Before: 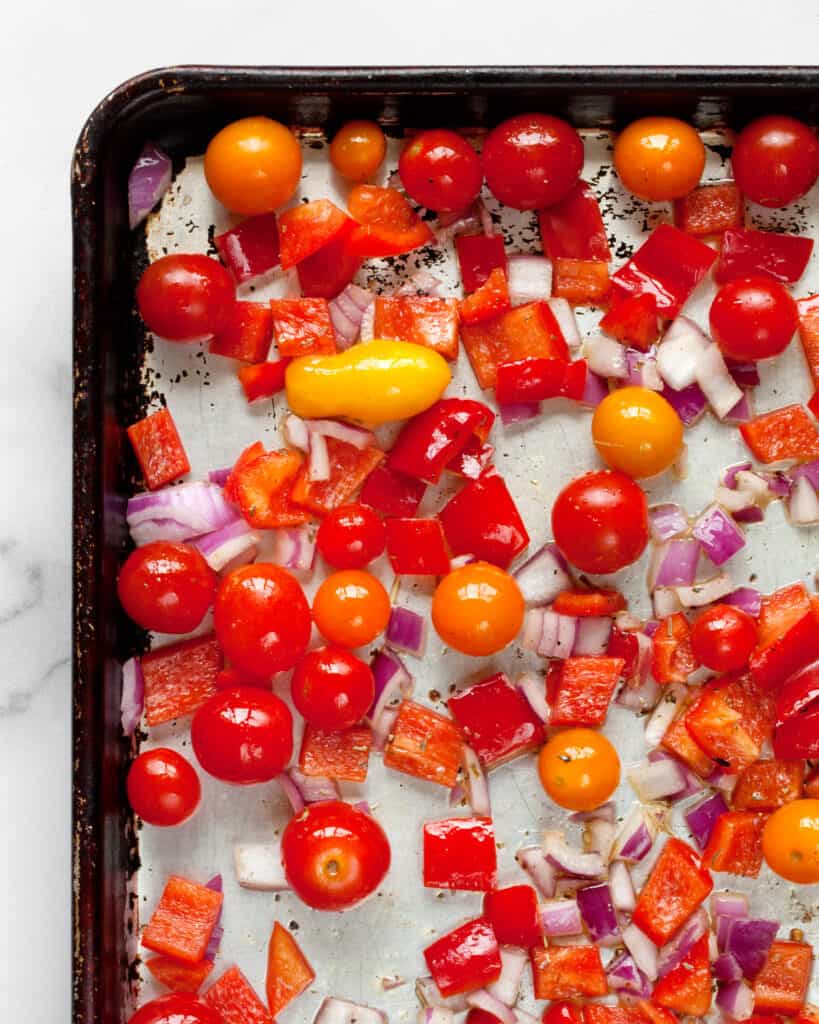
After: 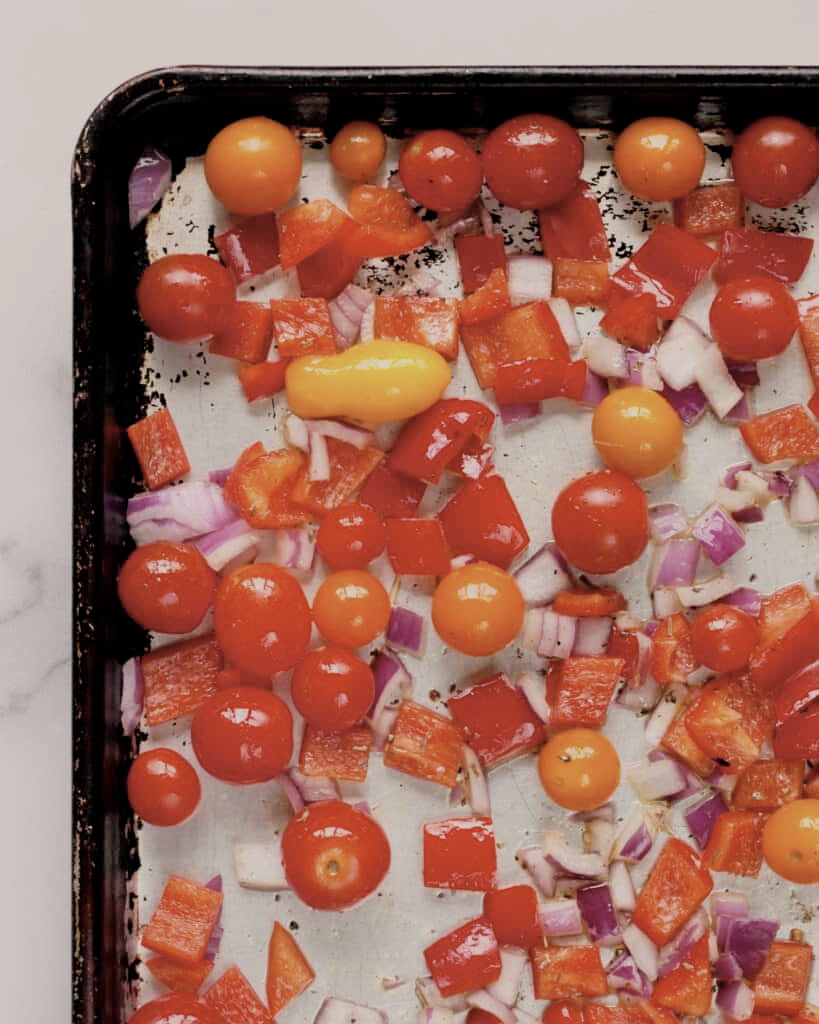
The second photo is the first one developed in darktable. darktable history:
color correction: highlights a* 5.59, highlights b* 5.24, saturation 0.68
filmic rgb: black relative exposure -7.15 EV, white relative exposure 5.36 EV, hardness 3.02, color science v6 (2022)
